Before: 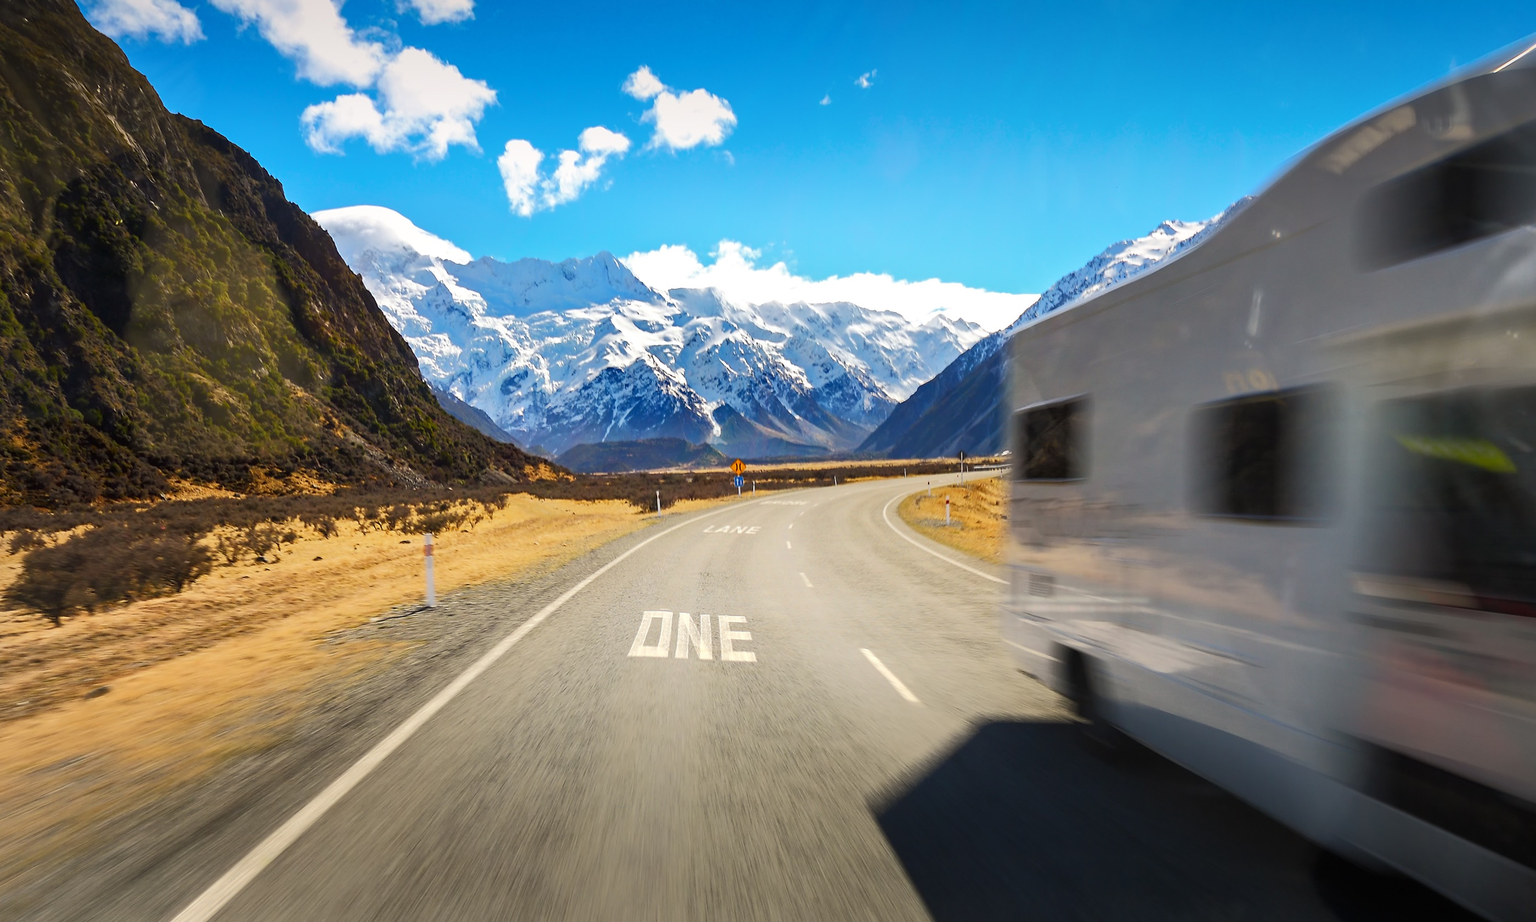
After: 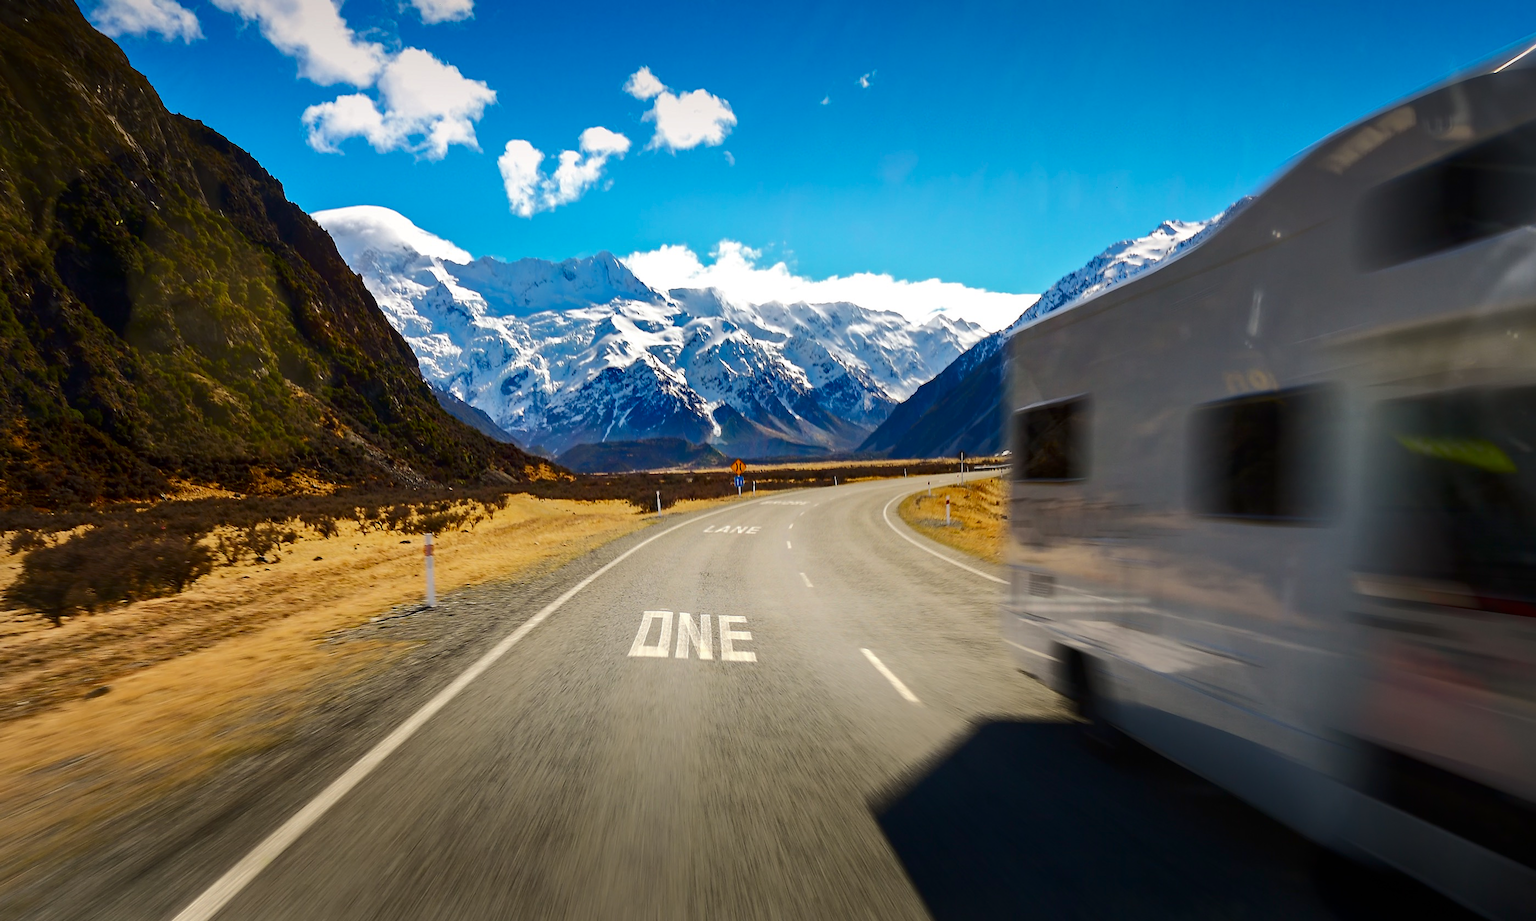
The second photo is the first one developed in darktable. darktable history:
contrast brightness saturation: brightness -0.206, saturation 0.076
